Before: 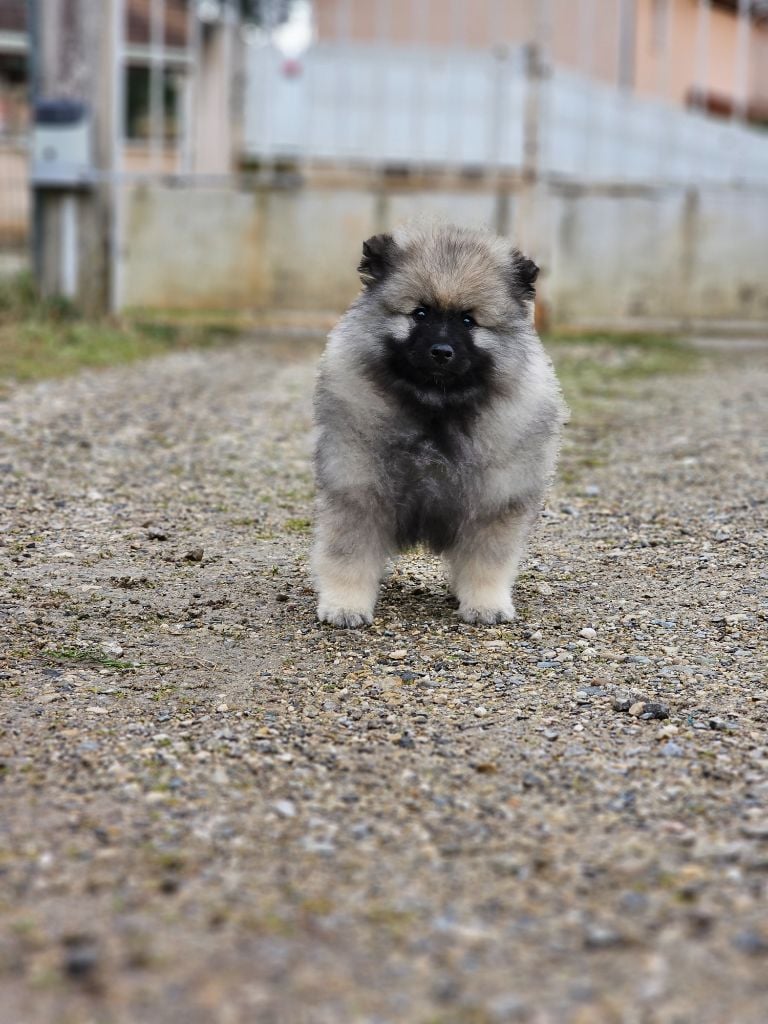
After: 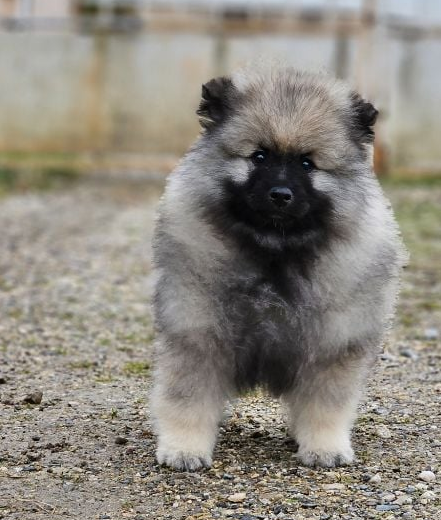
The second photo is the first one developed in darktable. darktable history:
crop: left 20.997%, top 15.362%, right 21.53%, bottom 33.838%
